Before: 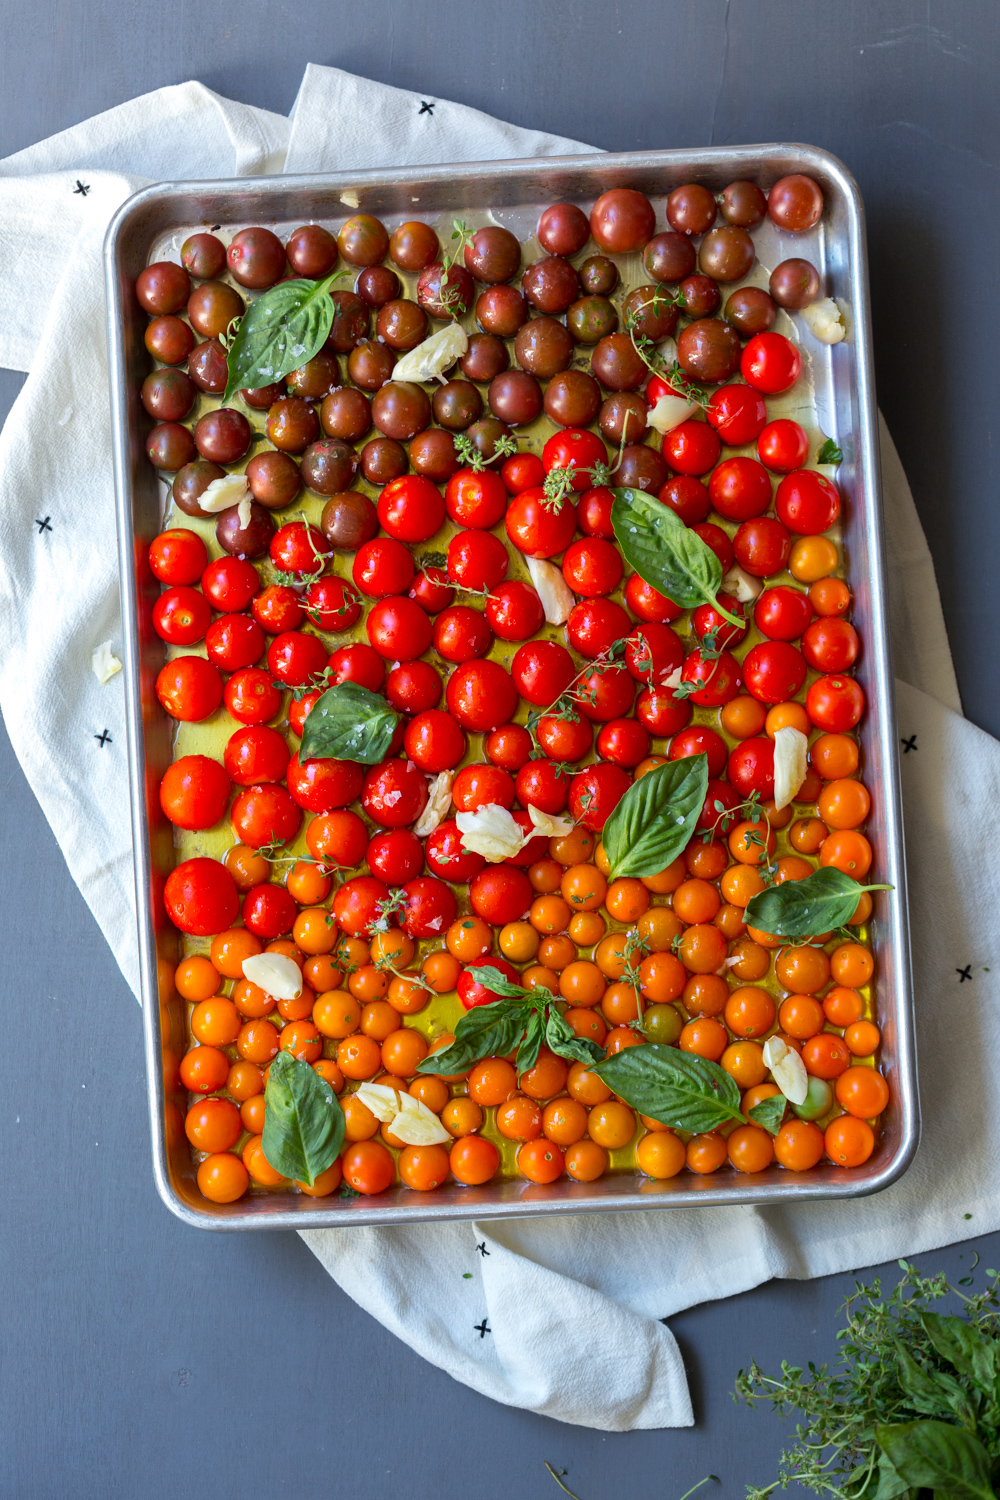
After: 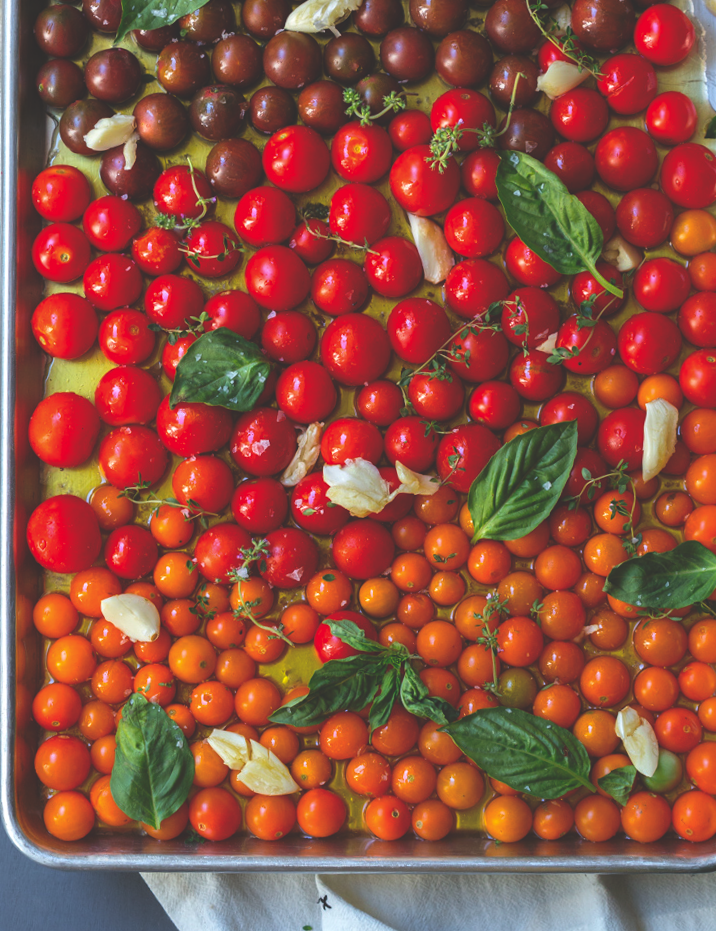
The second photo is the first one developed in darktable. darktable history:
rgb curve: curves: ch0 [(0, 0.186) (0.314, 0.284) (0.775, 0.708) (1, 1)], compensate middle gray true, preserve colors none
crop and rotate: angle -3.37°, left 9.79%, top 20.73%, right 12.42%, bottom 11.82%
